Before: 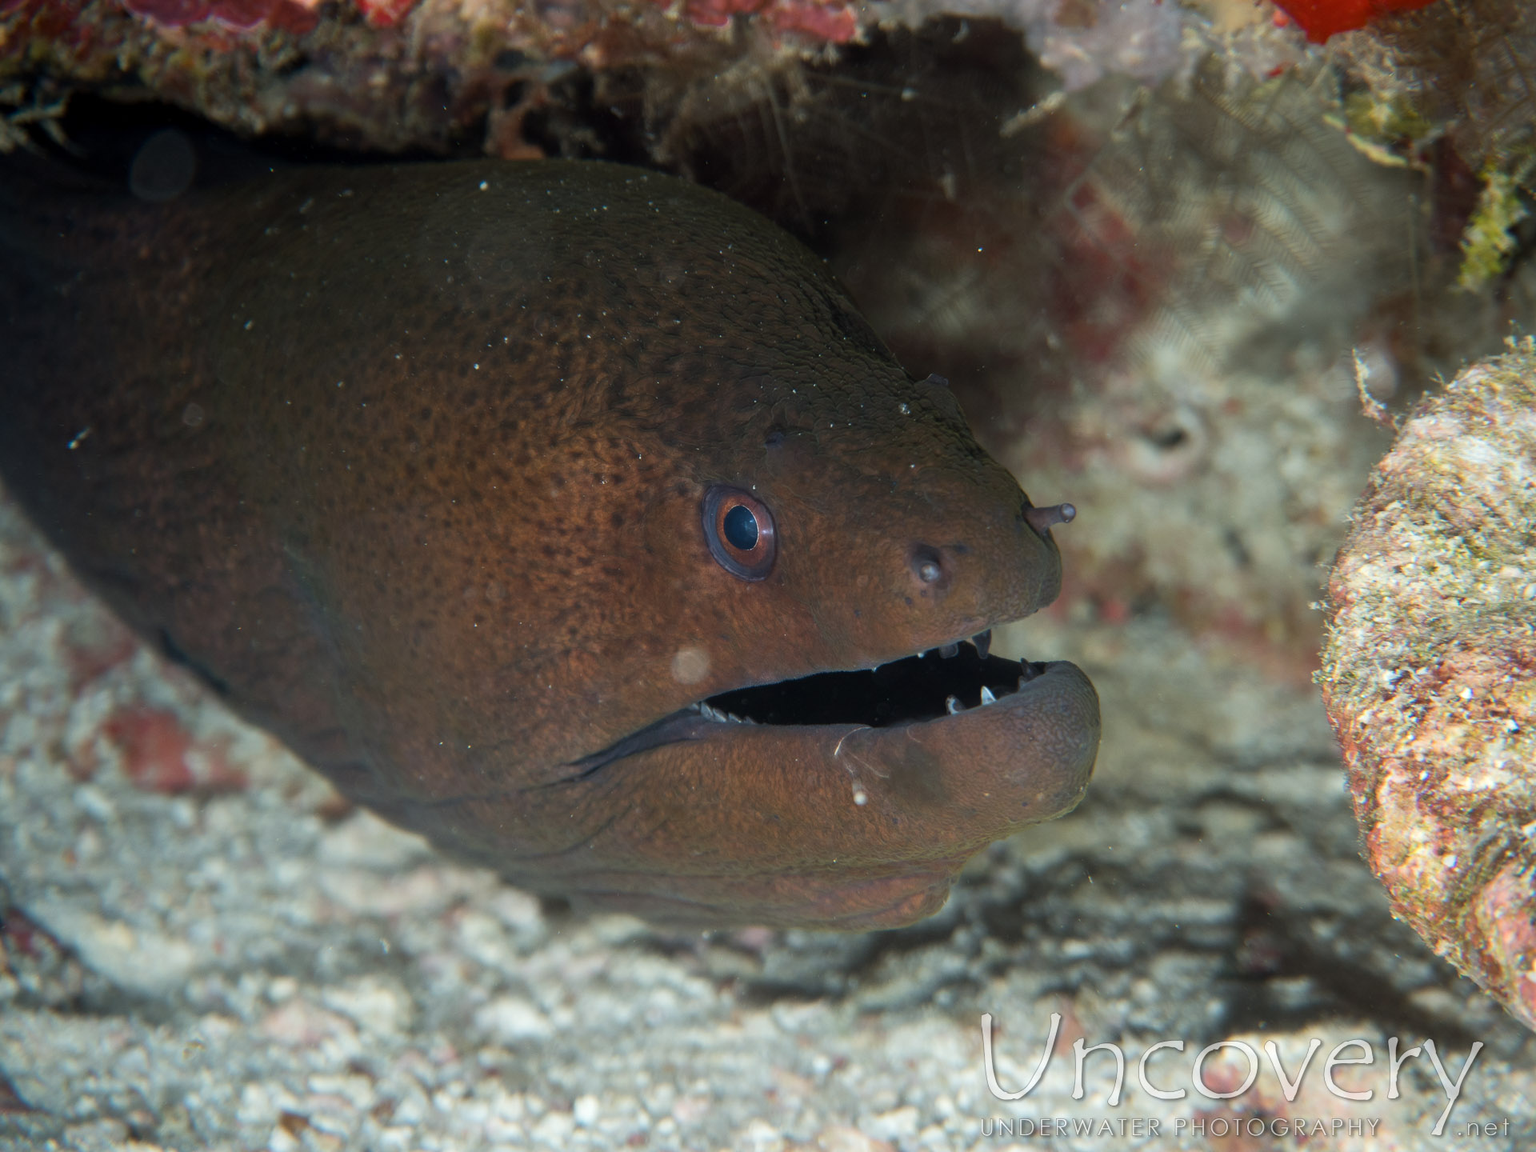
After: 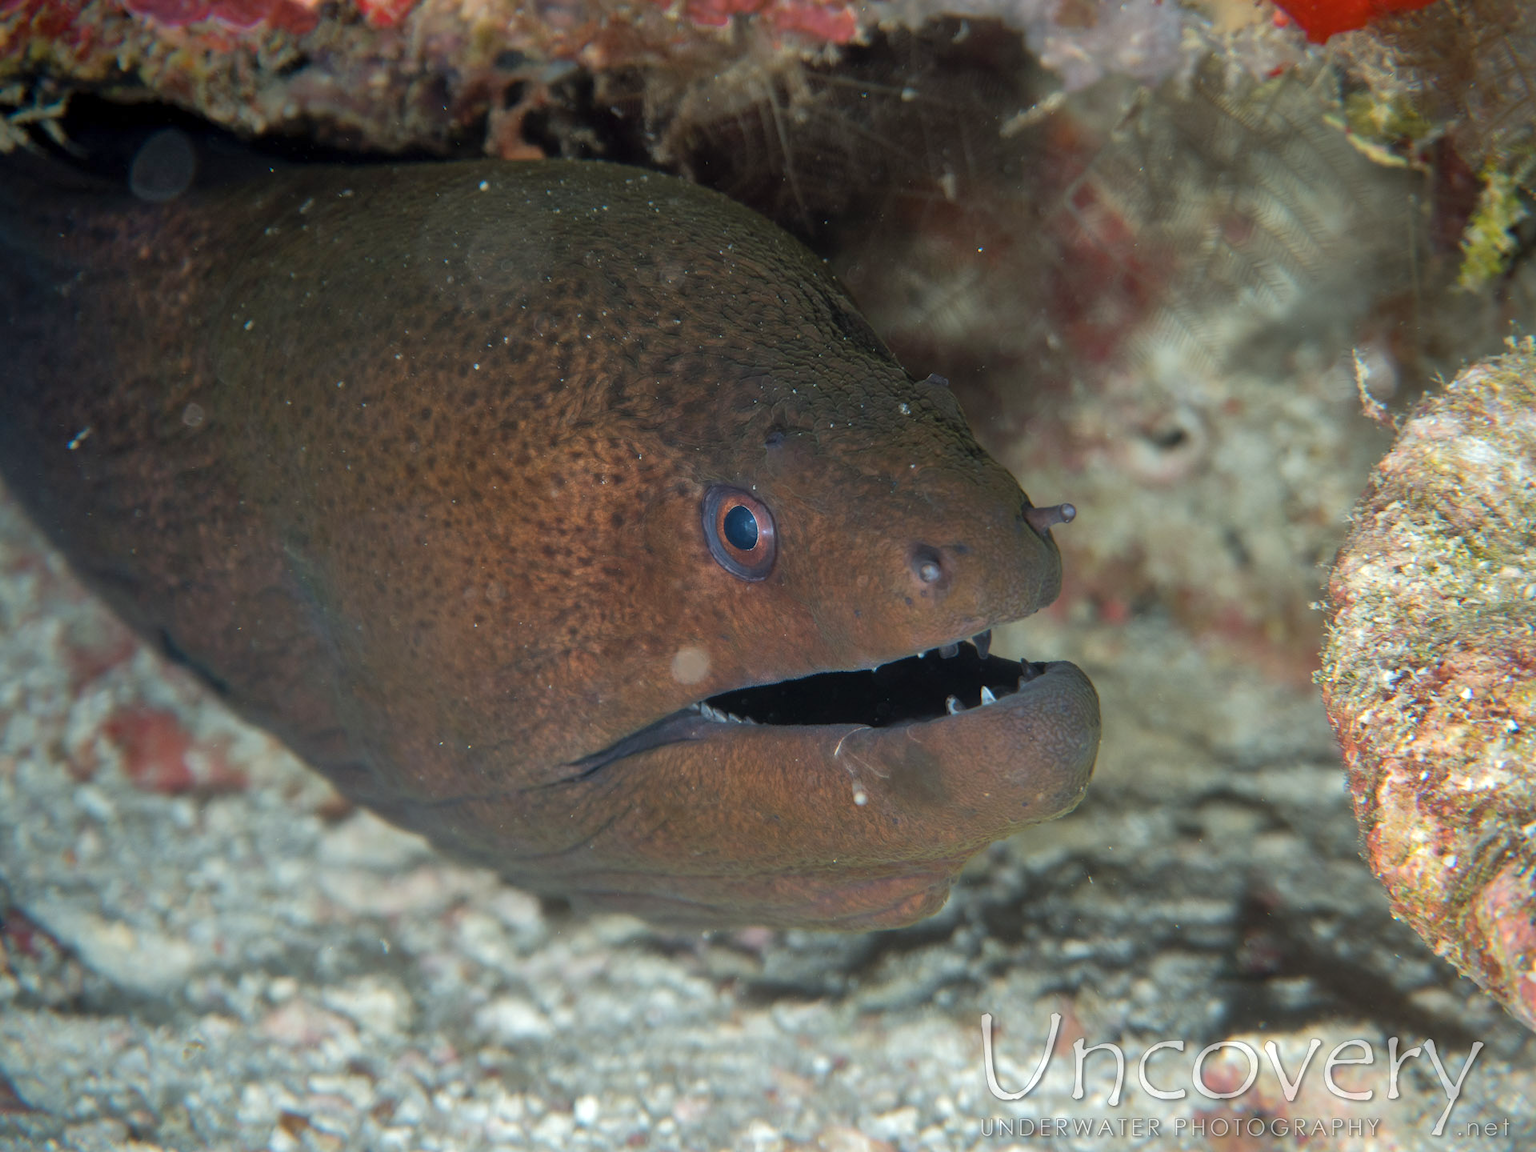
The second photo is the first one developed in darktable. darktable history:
exposure: exposure 0.128 EV, compensate highlight preservation false
shadows and highlights: on, module defaults
